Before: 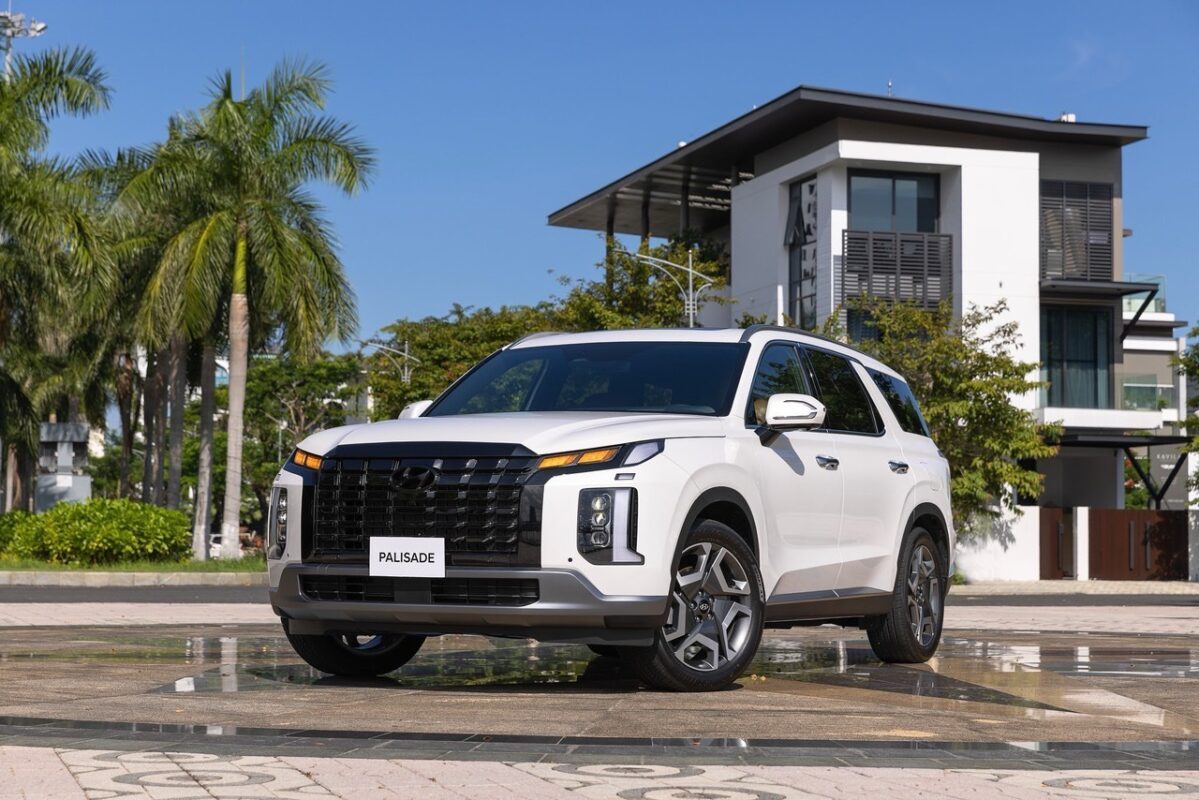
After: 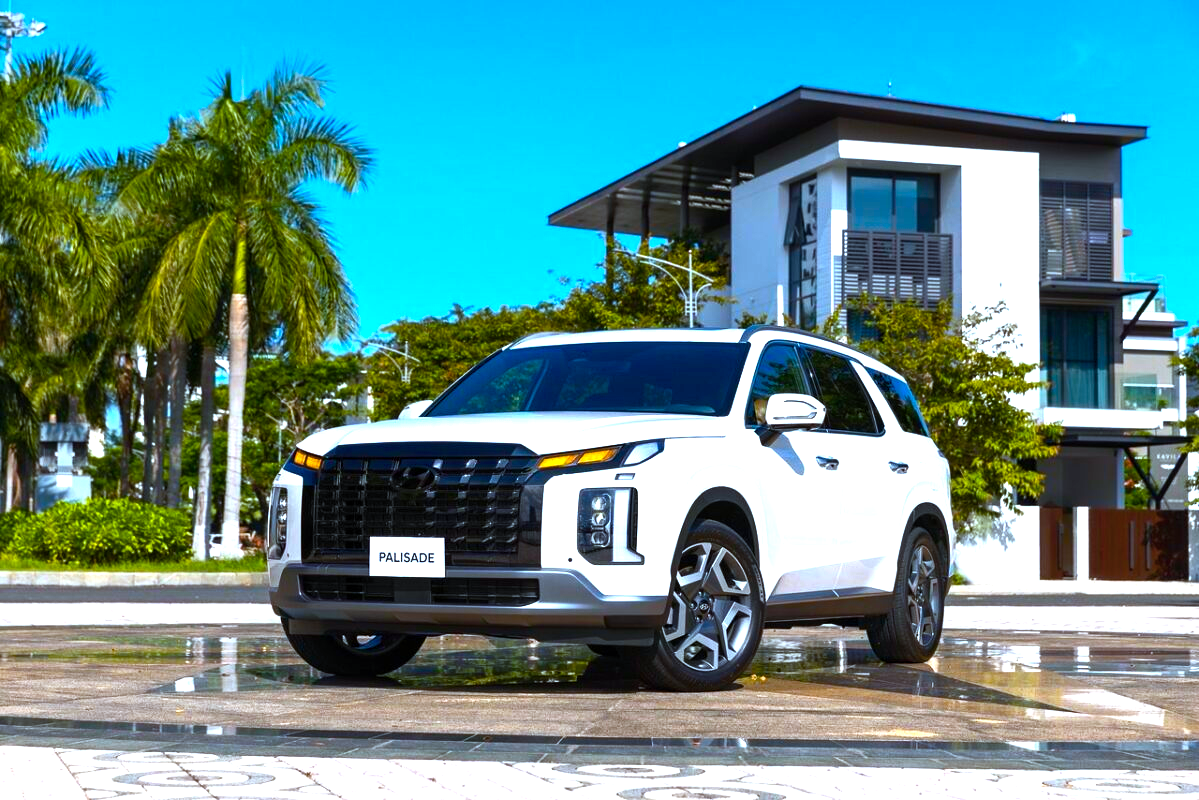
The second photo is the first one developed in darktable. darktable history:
color balance: output saturation 110%
color zones: curves: ch0 [(0.068, 0.464) (0.25, 0.5) (0.48, 0.508) (0.75, 0.536) (0.886, 0.476) (0.967, 0.456)]; ch1 [(0.066, 0.456) (0.25, 0.5) (0.616, 0.508) (0.746, 0.56) (0.934, 0.444)]
color correction: highlights a* -9.73, highlights b* -21.22
exposure: black level correction 0.001, exposure 0.5 EV, compensate exposure bias true, compensate highlight preservation false
color balance rgb: linear chroma grading › global chroma 9%, perceptual saturation grading › global saturation 36%, perceptual saturation grading › shadows 35%, perceptual brilliance grading › global brilliance 15%, perceptual brilliance grading › shadows -35%, global vibrance 15%
